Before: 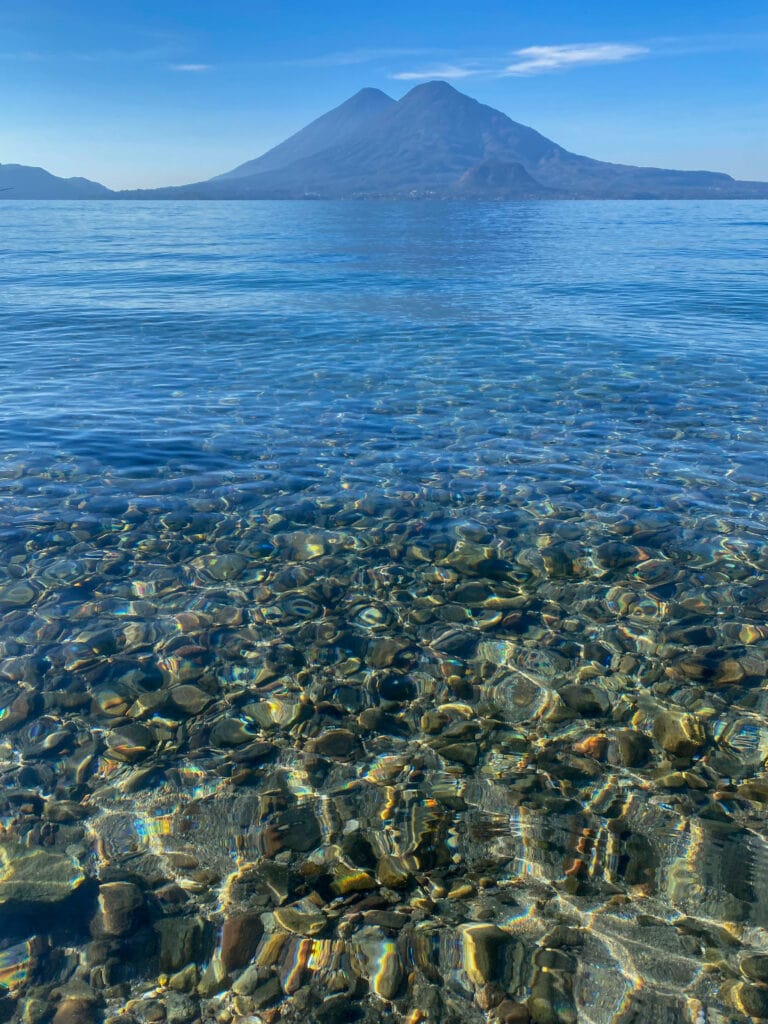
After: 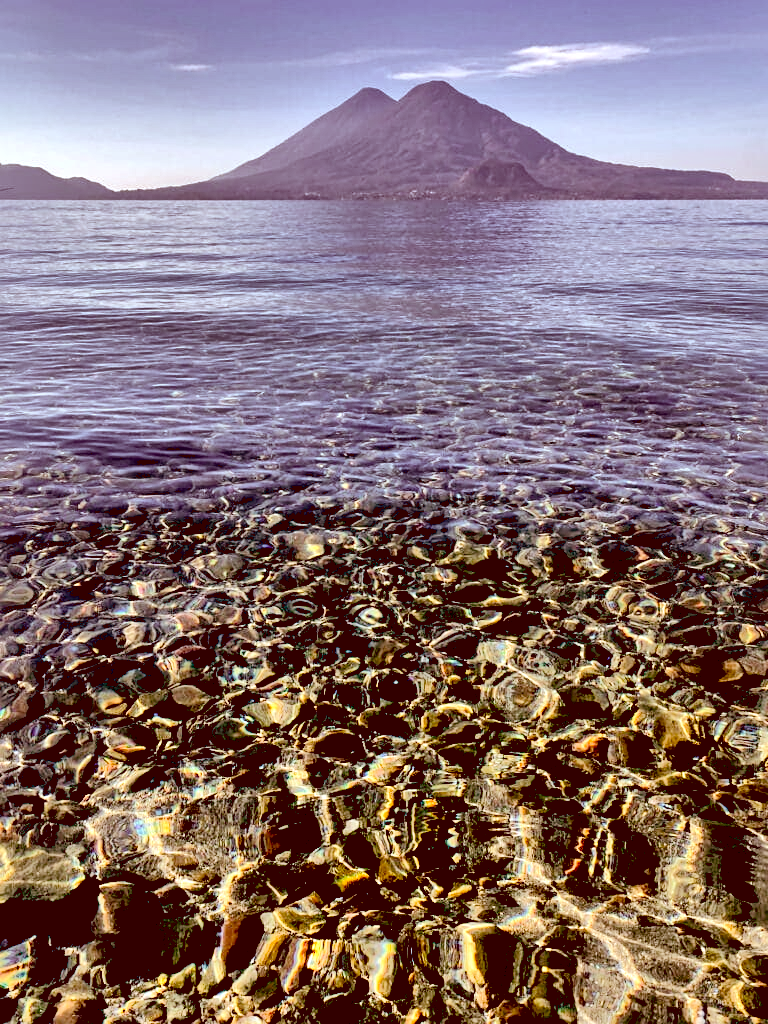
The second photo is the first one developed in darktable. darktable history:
exposure: black level correction 0.047, exposure 0.013 EV, compensate highlight preservation false
levels: levels [0, 0.492, 0.984]
shadows and highlights: radius 113.39, shadows 51.67, white point adjustment 9.01, highlights -3.32, soften with gaussian
local contrast: mode bilateral grid, contrast 20, coarseness 50, detail 171%, midtone range 0.2
sharpen: amount 0.206
color correction: highlights a* 9.39, highlights b* 8.66, shadows a* 39.69, shadows b* 39.4, saturation 0.773
